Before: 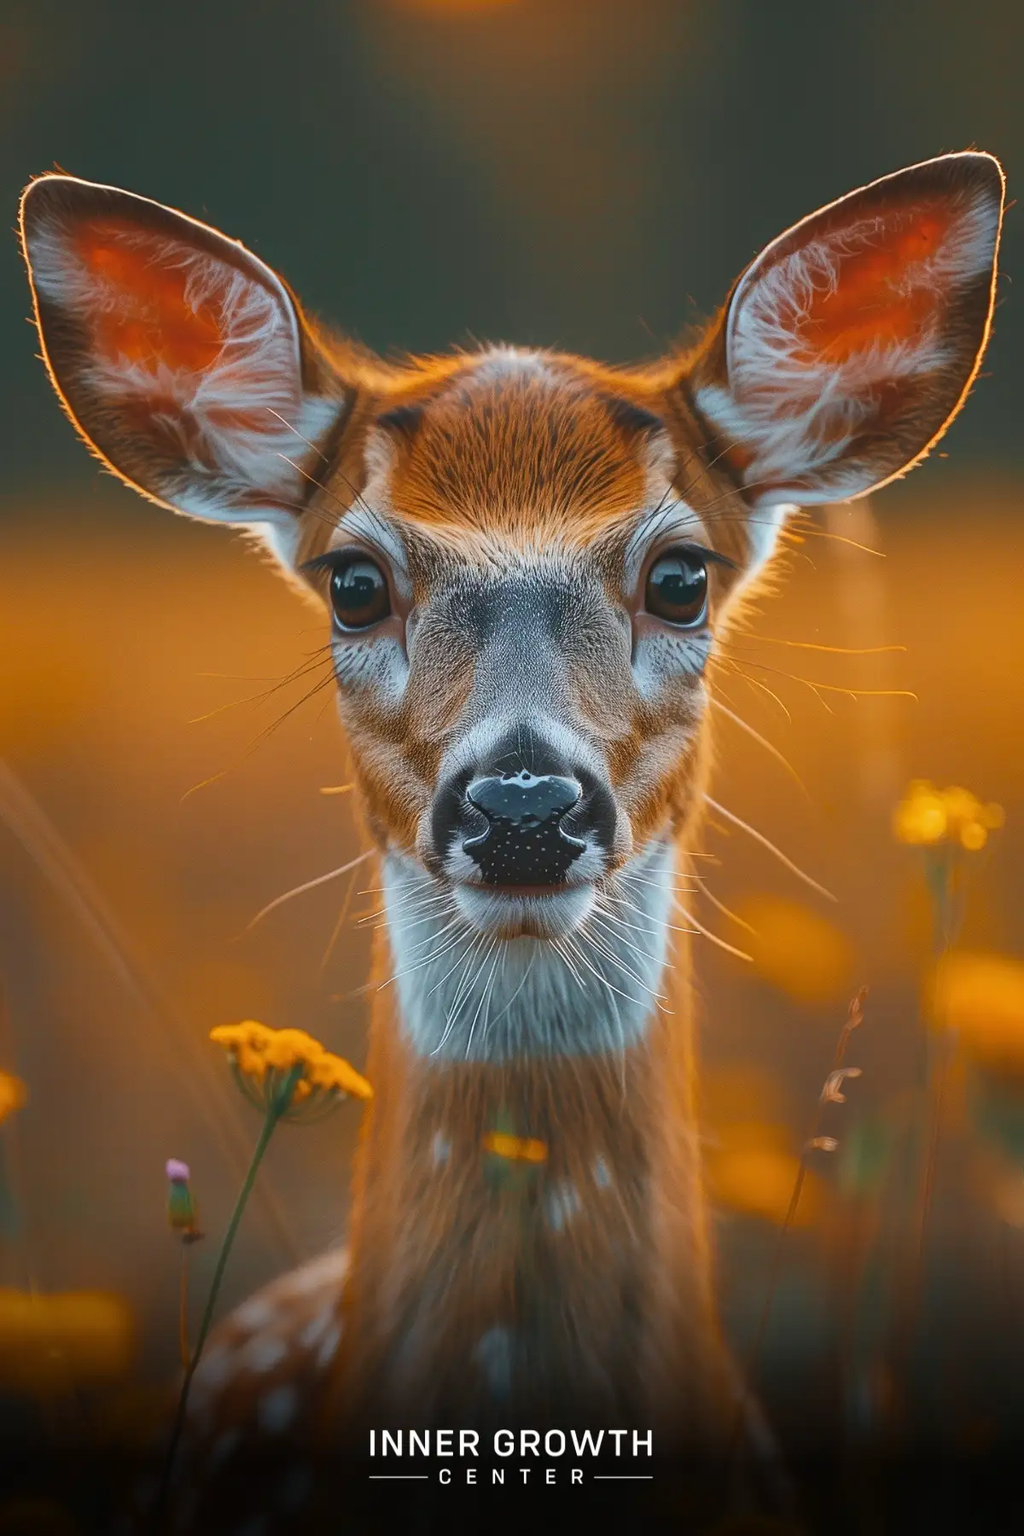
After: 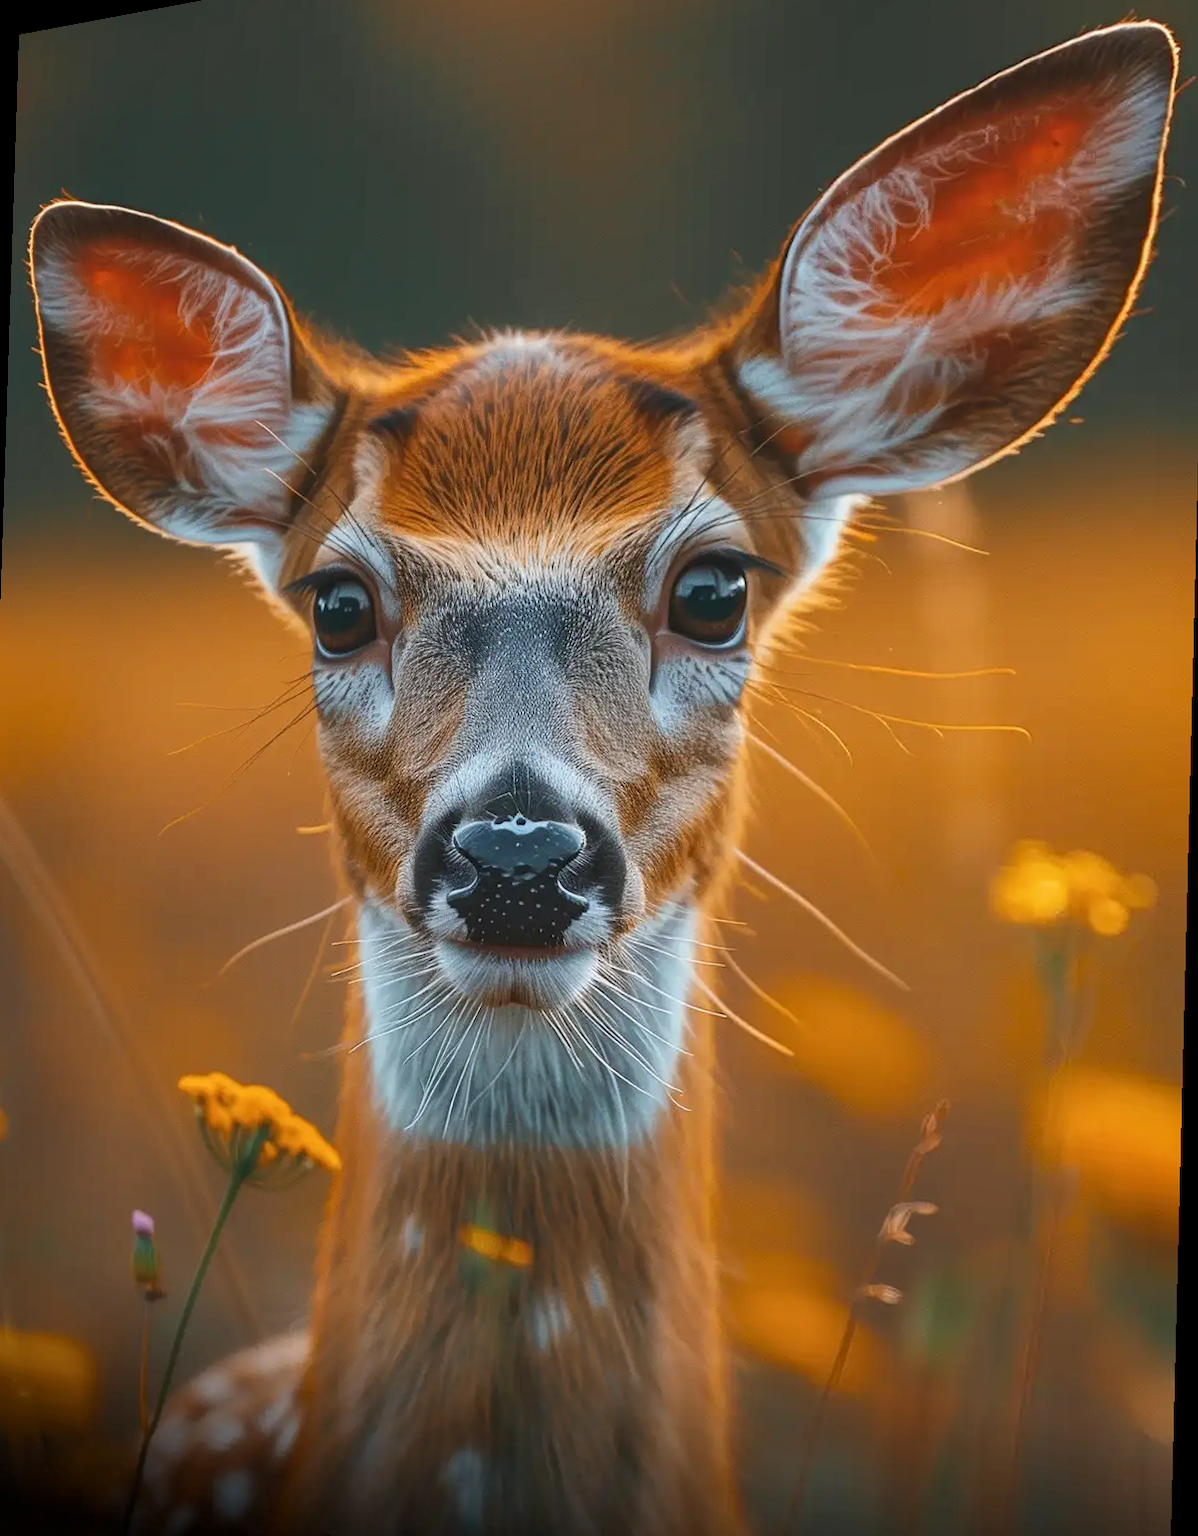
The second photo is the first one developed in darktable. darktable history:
rotate and perspective: rotation 1.69°, lens shift (vertical) -0.023, lens shift (horizontal) -0.291, crop left 0.025, crop right 0.988, crop top 0.092, crop bottom 0.842
local contrast: highlights 100%, shadows 100%, detail 120%, midtone range 0.2
